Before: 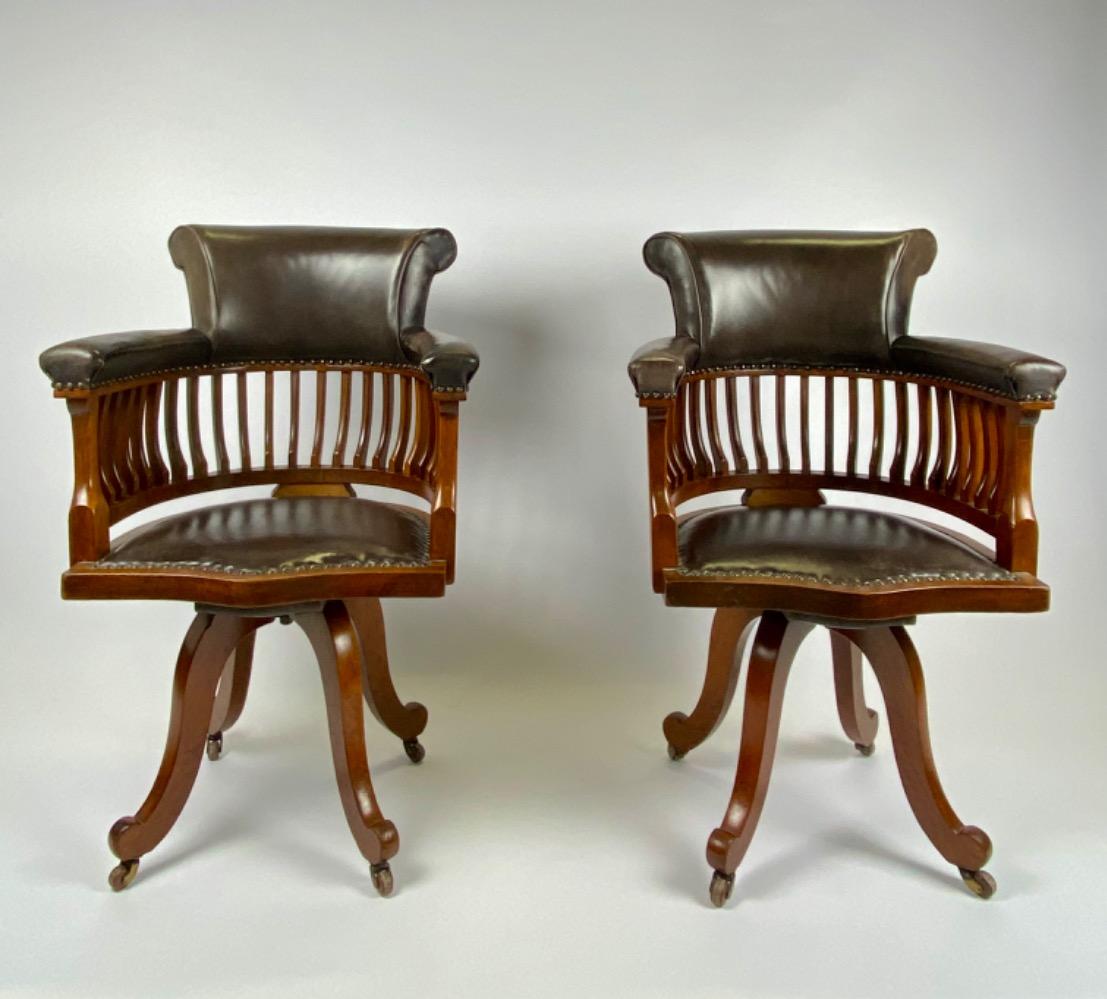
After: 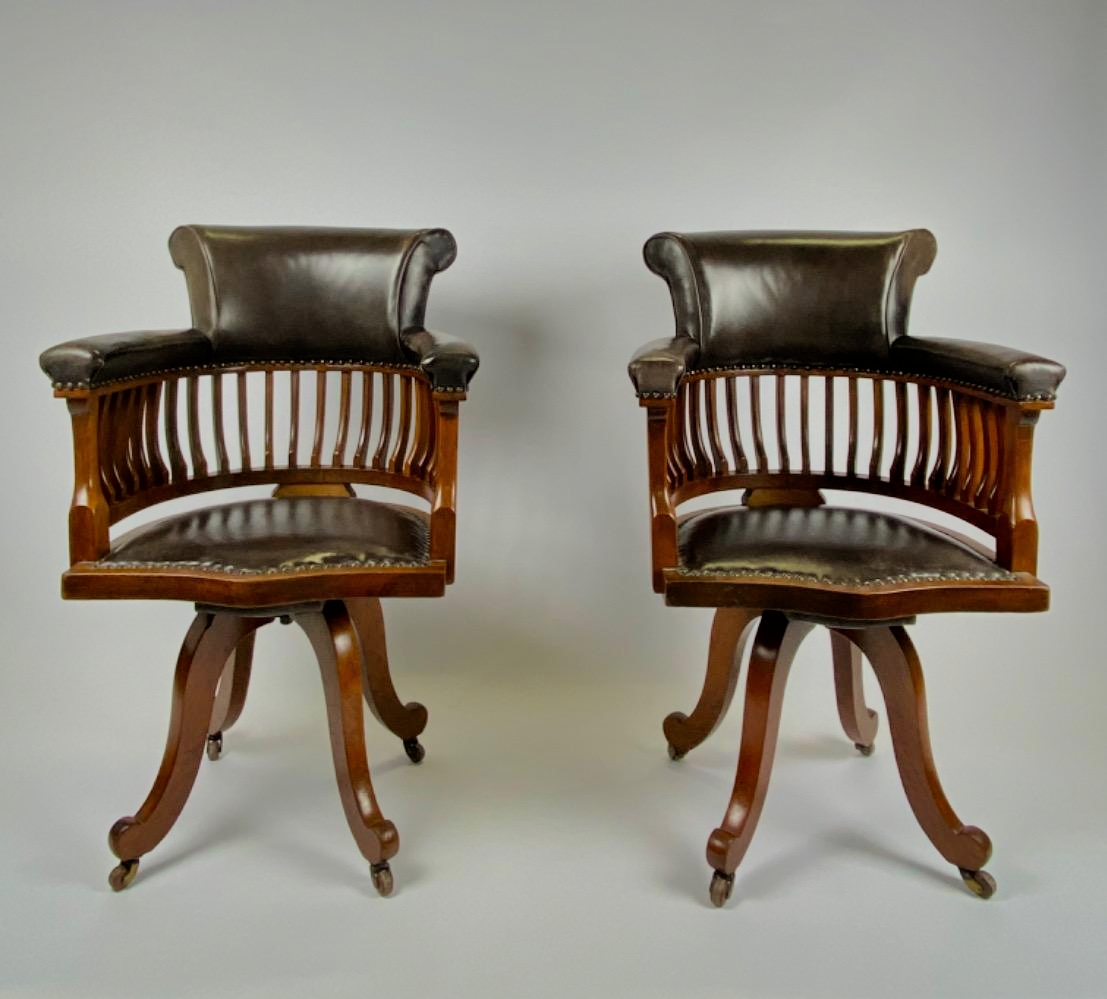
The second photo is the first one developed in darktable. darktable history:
white balance: emerald 1
shadows and highlights: soften with gaussian
filmic rgb: black relative exposure -7.15 EV, white relative exposure 5.36 EV, hardness 3.02, color science v6 (2022)
